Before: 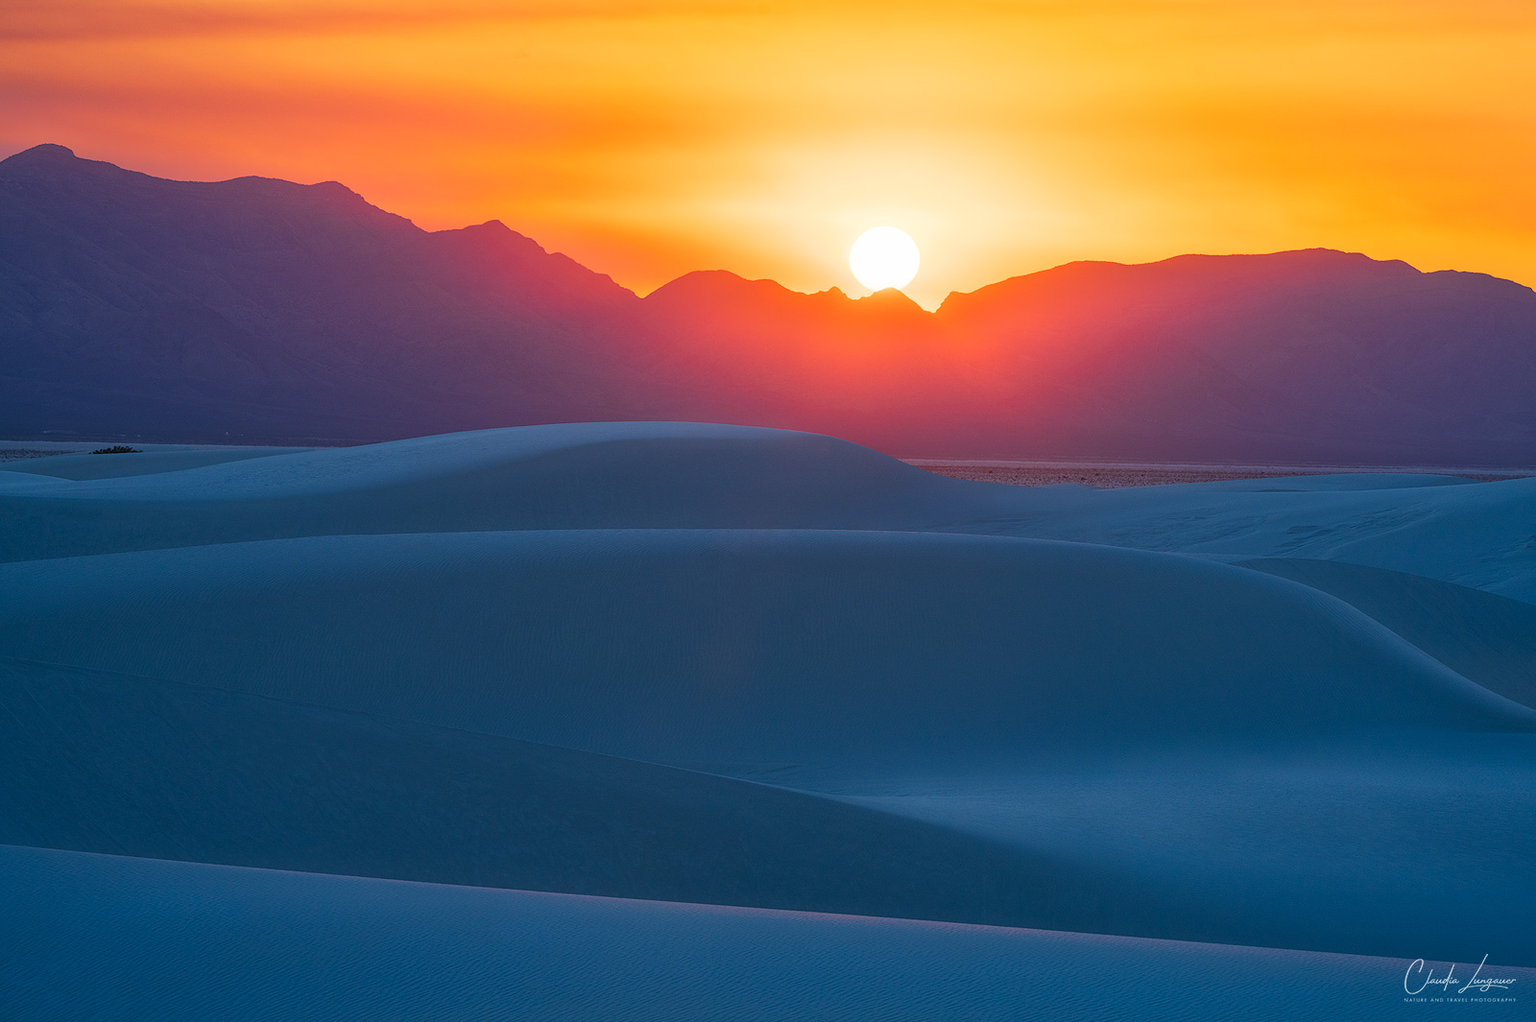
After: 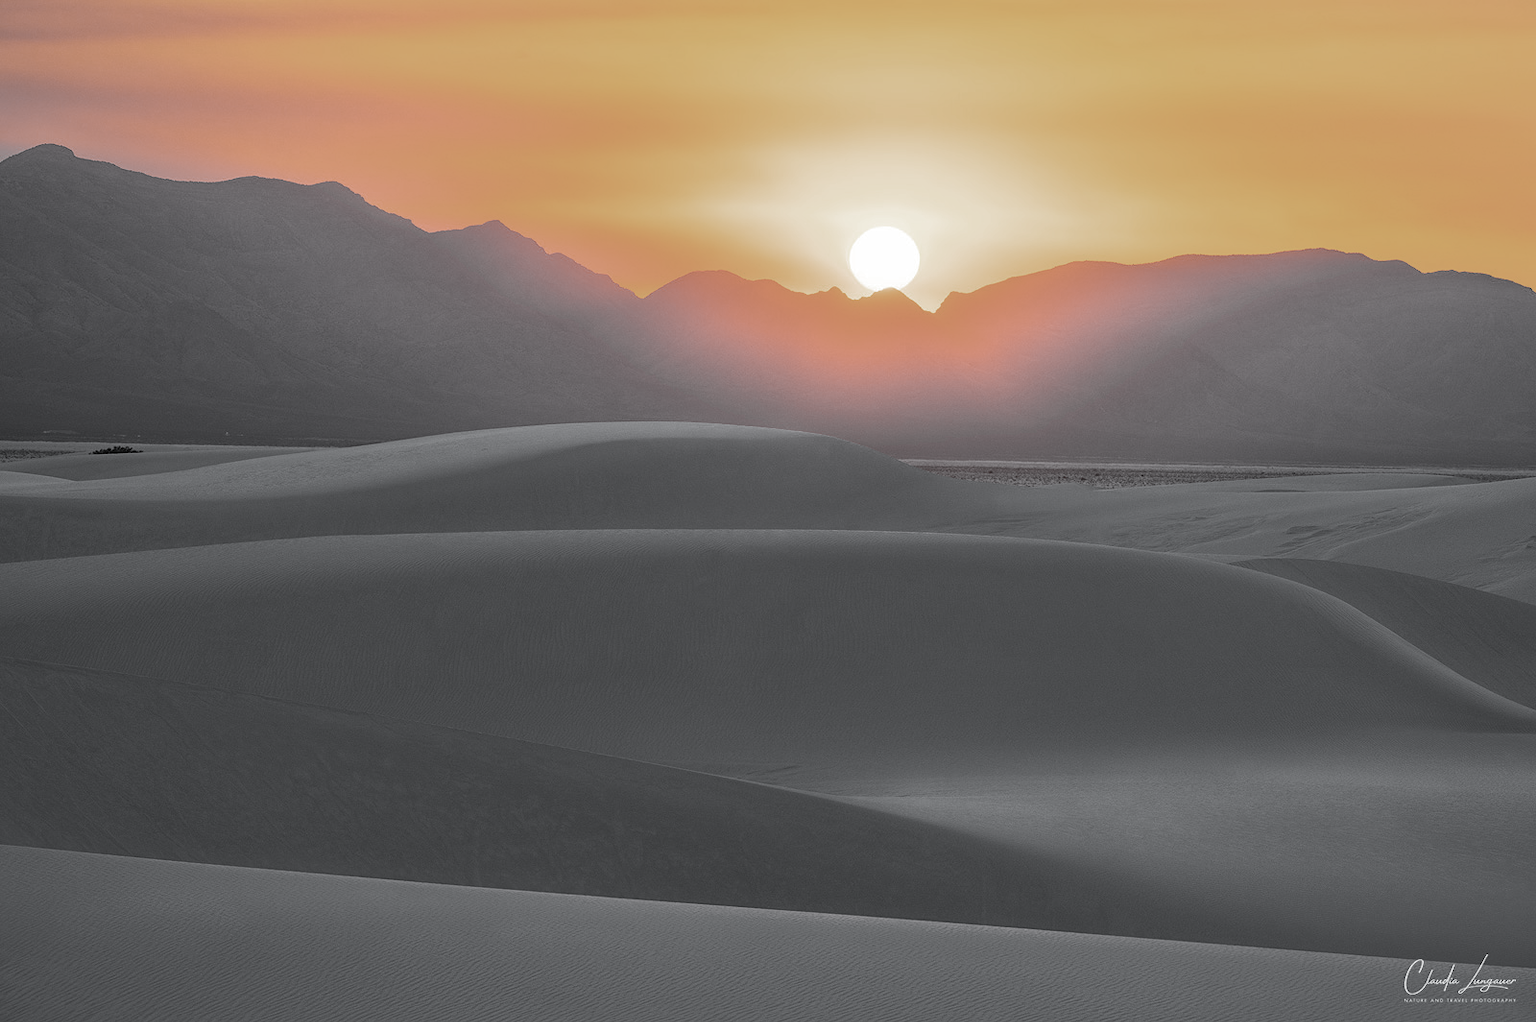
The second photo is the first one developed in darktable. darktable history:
color balance rgb: perceptual saturation grading › global saturation 17.956%
color zones: curves: ch0 [(0, 0.613) (0.01, 0.613) (0.245, 0.448) (0.498, 0.529) (0.642, 0.665) (0.879, 0.777) (0.99, 0.613)]; ch1 [(0, 0.035) (0.121, 0.189) (0.259, 0.197) (0.415, 0.061) (0.589, 0.022) (0.732, 0.022) (0.857, 0.026) (0.991, 0.053)]
velvia: strength 29.91%
